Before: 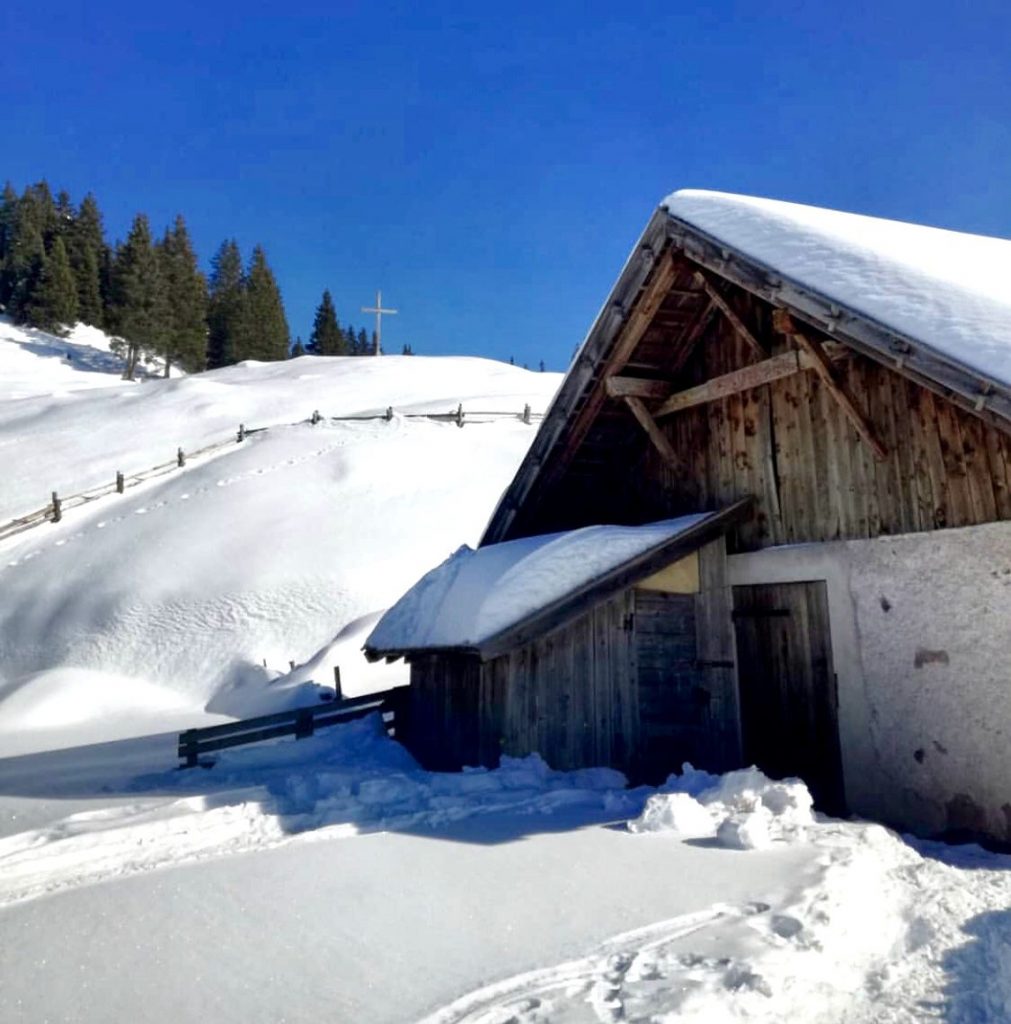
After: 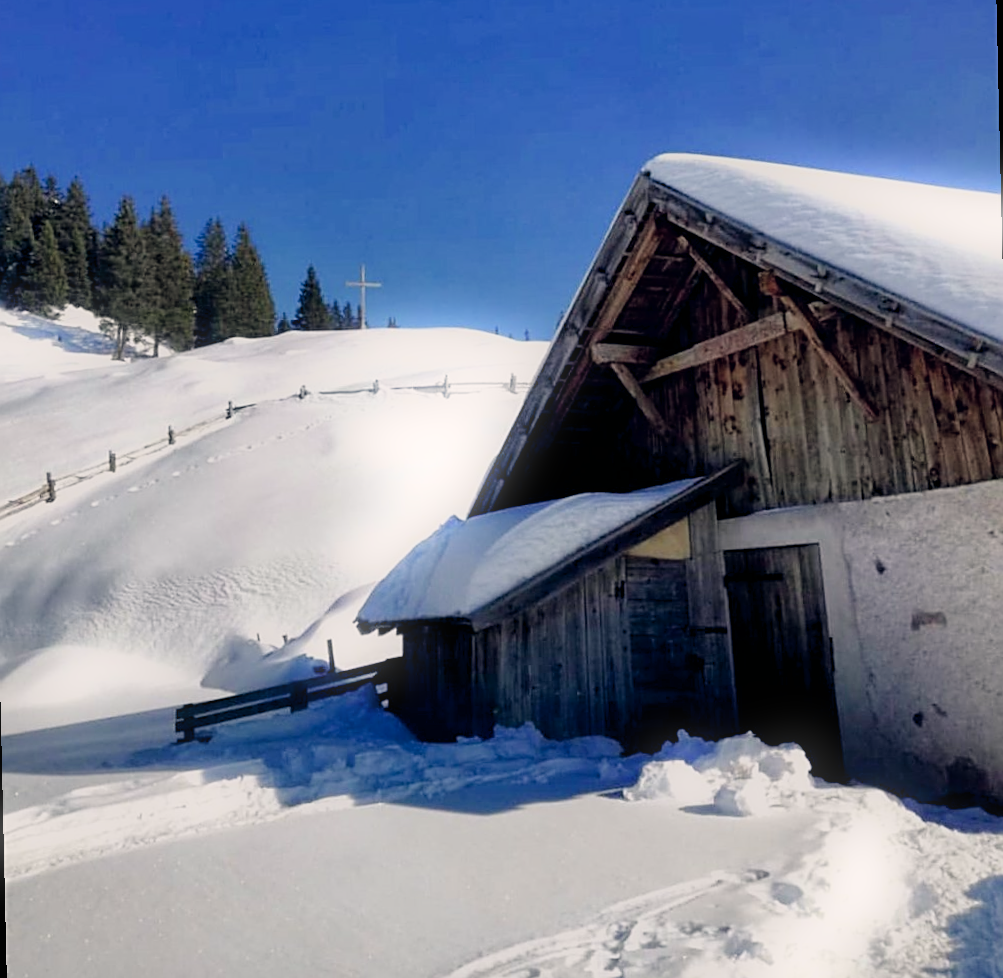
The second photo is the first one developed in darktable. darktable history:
bloom: size 5%, threshold 95%, strength 15%
sharpen: on, module defaults
filmic rgb: hardness 4.17, contrast 0.921
rotate and perspective: rotation -1.32°, lens shift (horizontal) -0.031, crop left 0.015, crop right 0.985, crop top 0.047, crop bottom 0.982
color balance rgb: shadows lift › hue 87.51°, highlights gain › chroma 1.62%, highlights gain › hue 55.1°, global offset › chroma 0.1%, global offset › hue 253.66°, linear chroma grading › global chroma 0.5%
